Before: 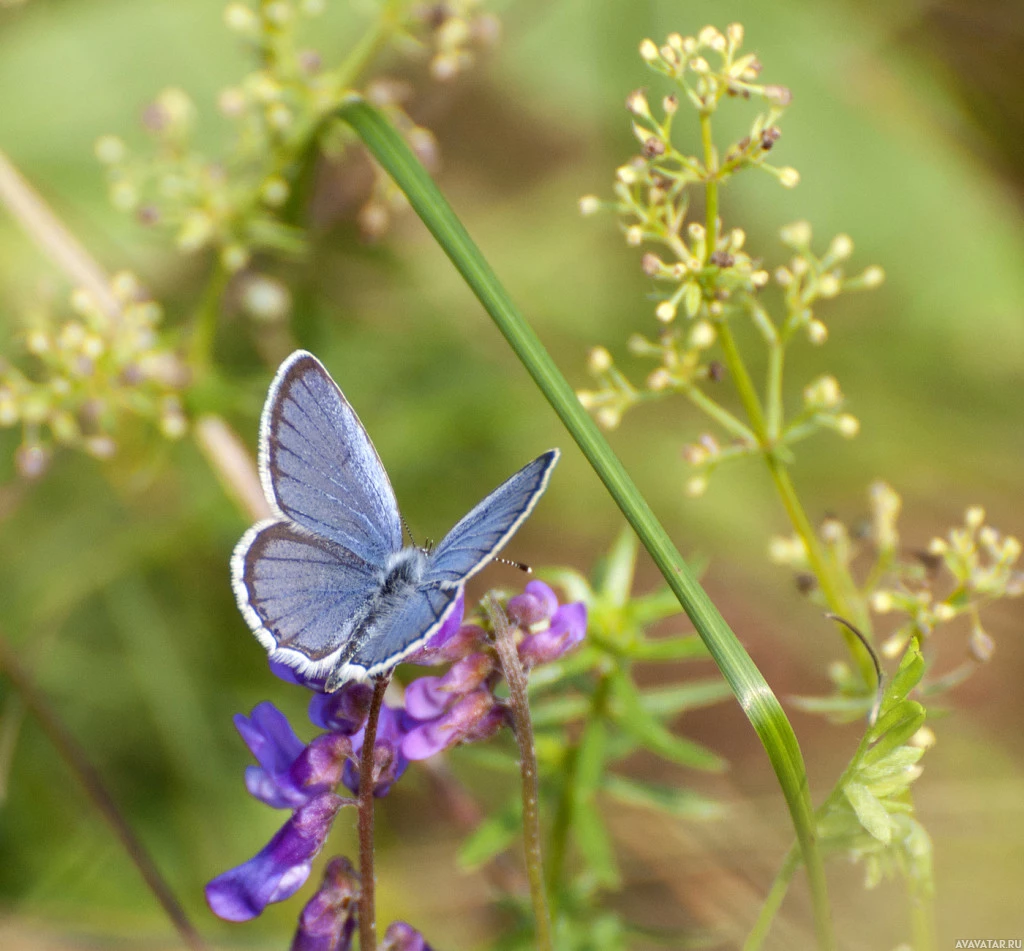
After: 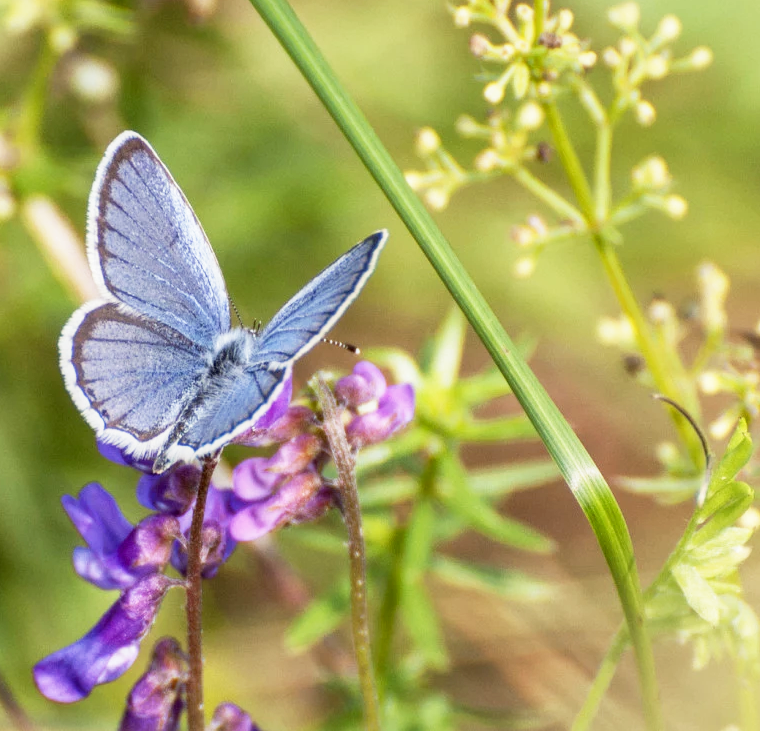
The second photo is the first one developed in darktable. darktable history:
crop: left 16.827%, top 23.1%, right 8.873%
local contrast: on, module defaults
base curve: curves: ch0 [(0, 0) (0.088, 0.125) (0.176, 0.251) (0.354, 0.501) (0.613, 0.749) (1, 0.877)], preserve colors none
